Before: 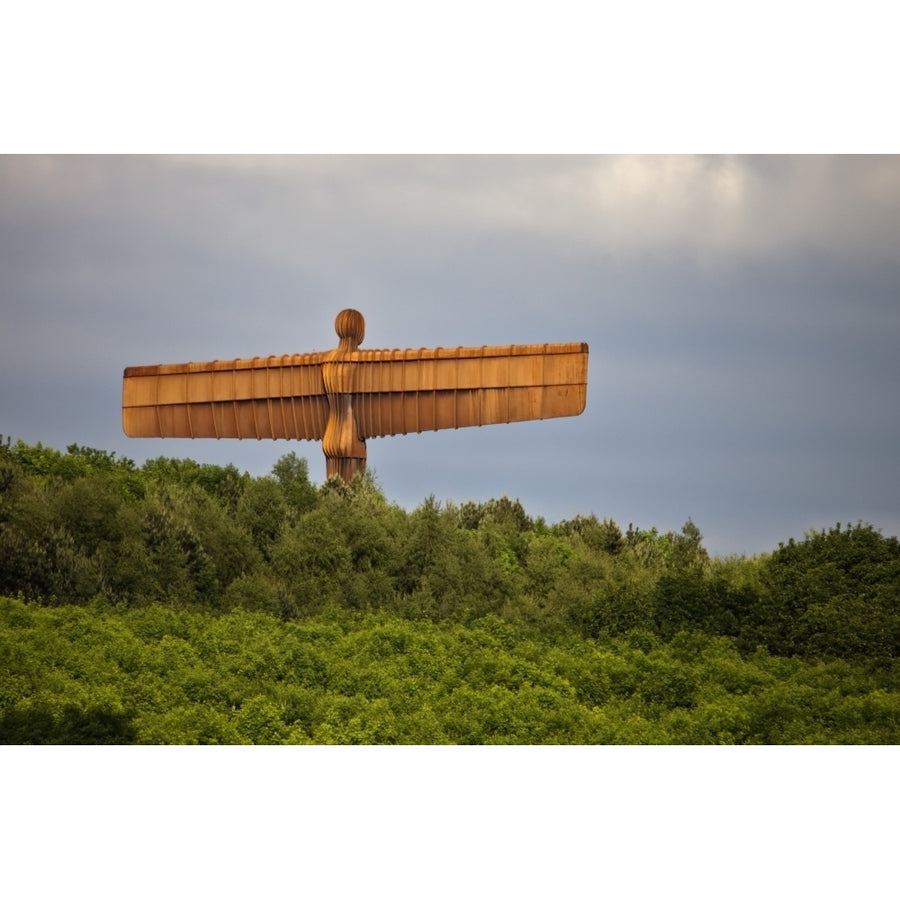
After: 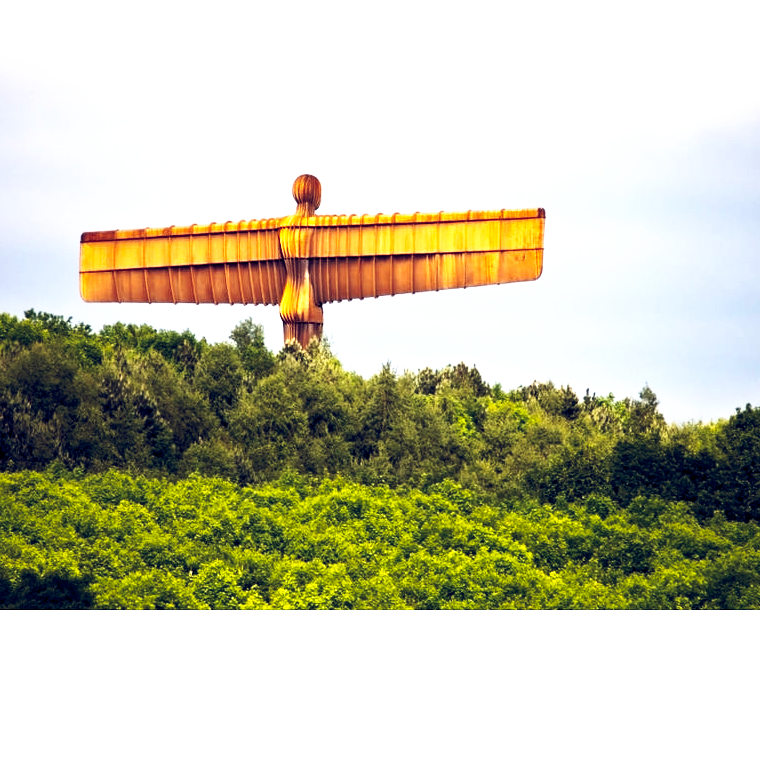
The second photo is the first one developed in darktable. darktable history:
contrast brightness saturation: contrast 0.097, brightness 0.033, saturation 0.09
color balance rgb: global offset › luminance -0.31%, global offset › chroma 0.306%, global offset › hue 262.71°, linear chroma grading › global chroma 10.512%, perceptual saturation grading › global saturation 10.654%, perceptual brilliance grading › highlights 74.658%, perceptual brilliance grading › shadows -29.807%
crop and rotate: left 4.844%, top 15.002%, right 10.67%
base curve: curves: ch0 [(0, 0) (0.005, 0.002) (0.15, 0.3) (0.4, 0.7) (0.75, 0.95) (1, 1)], preserve colors none
